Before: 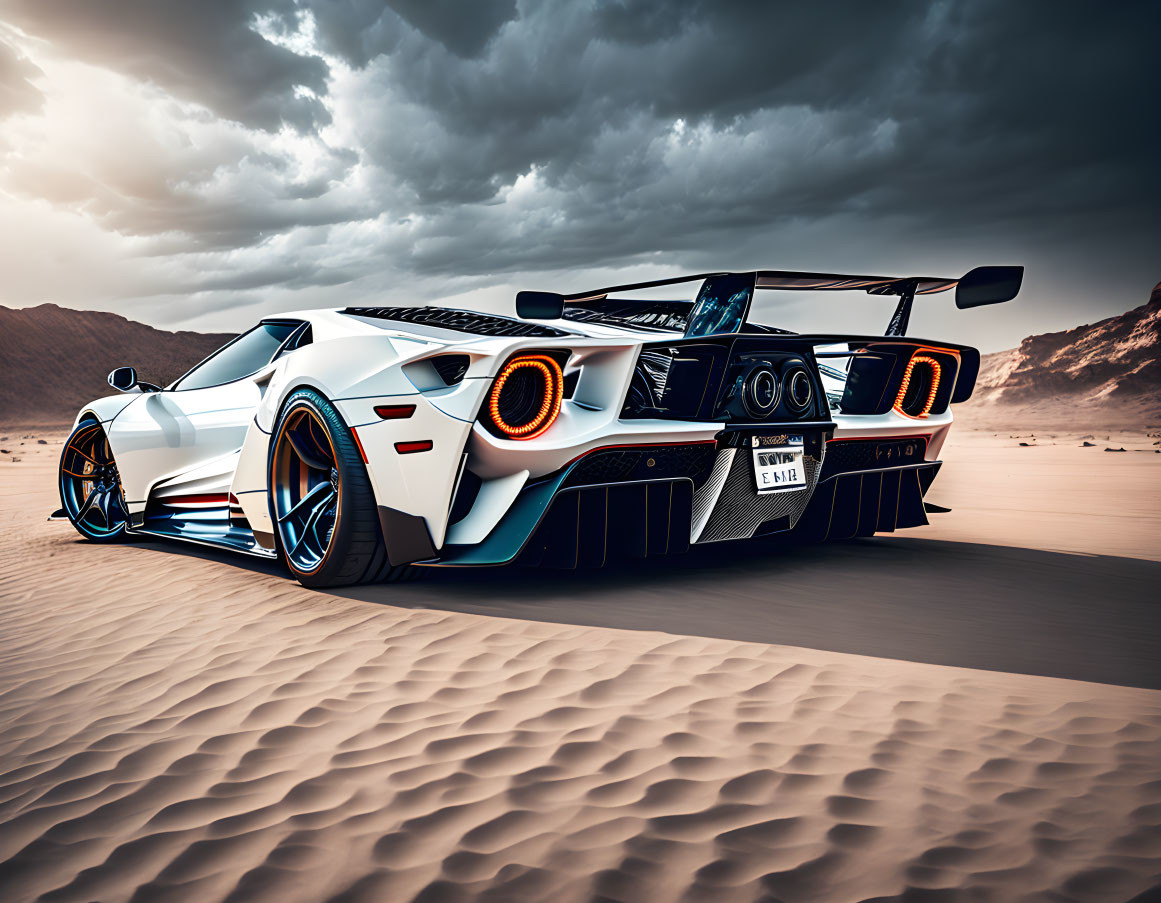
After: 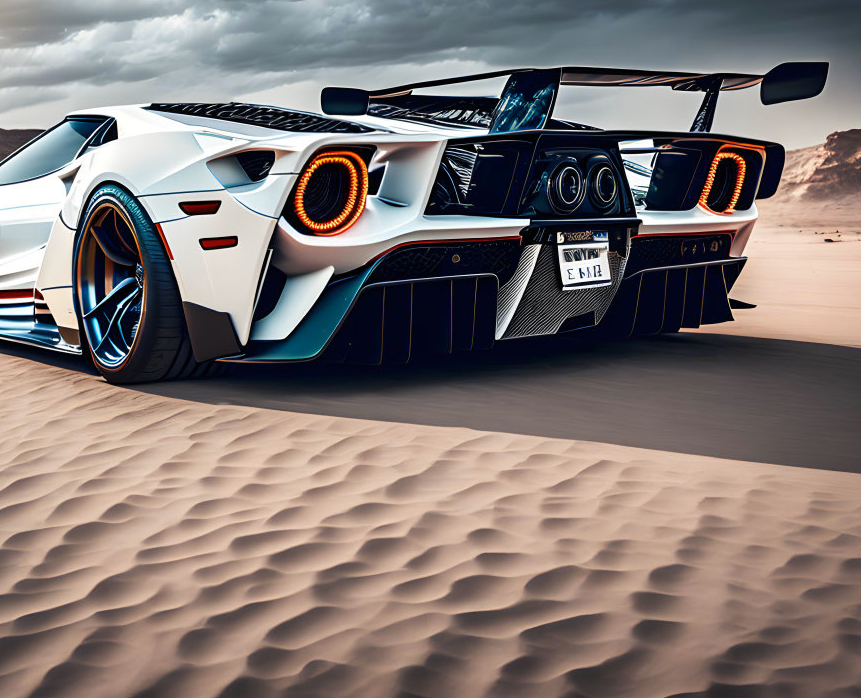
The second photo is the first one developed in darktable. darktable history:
crop: left 16.861%, top 22.687%, right 8.964%
color zones: curves: ch0 [(0.068, 0.464) (0.25, 0.5) (0.48, 0.508) (0.75, 0.536) (0.886, 0.476) (0.967, 0.456)]; ch1 [(0.066, 0.456) (0.25, 0.5) (0.616, 0.508) (0.746, 0.56) (0.934, 0.444)]
